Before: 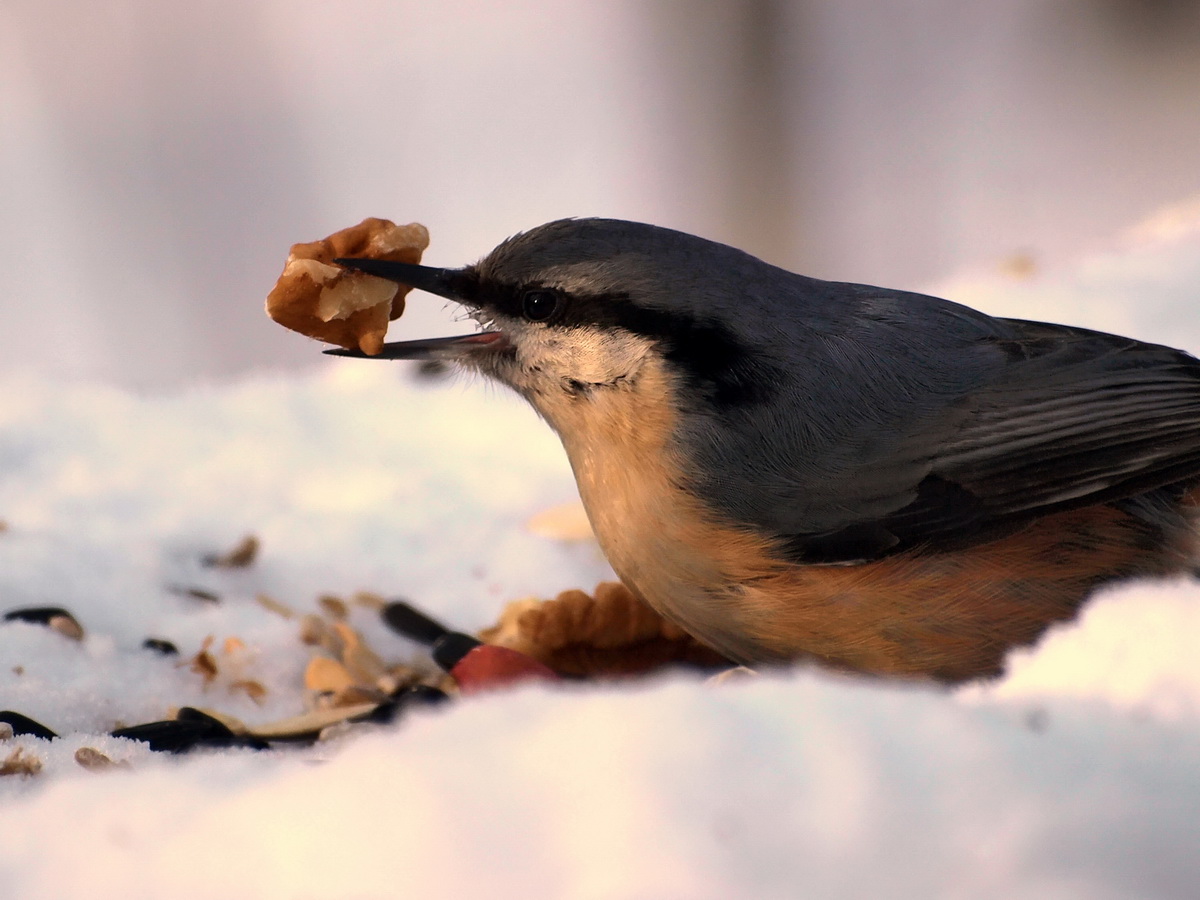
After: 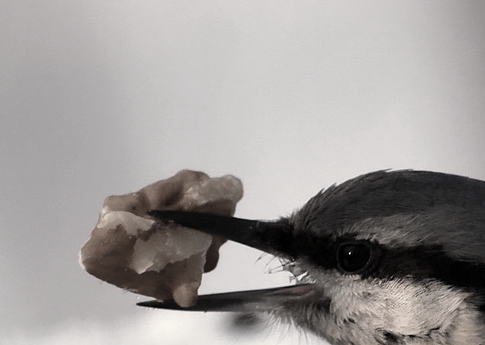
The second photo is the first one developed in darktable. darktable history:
crop: left 15.546%, top 5.444%, right 43.978%, bottom 56.125%
color correction: highlights b* 0.068, saturation 0.198
